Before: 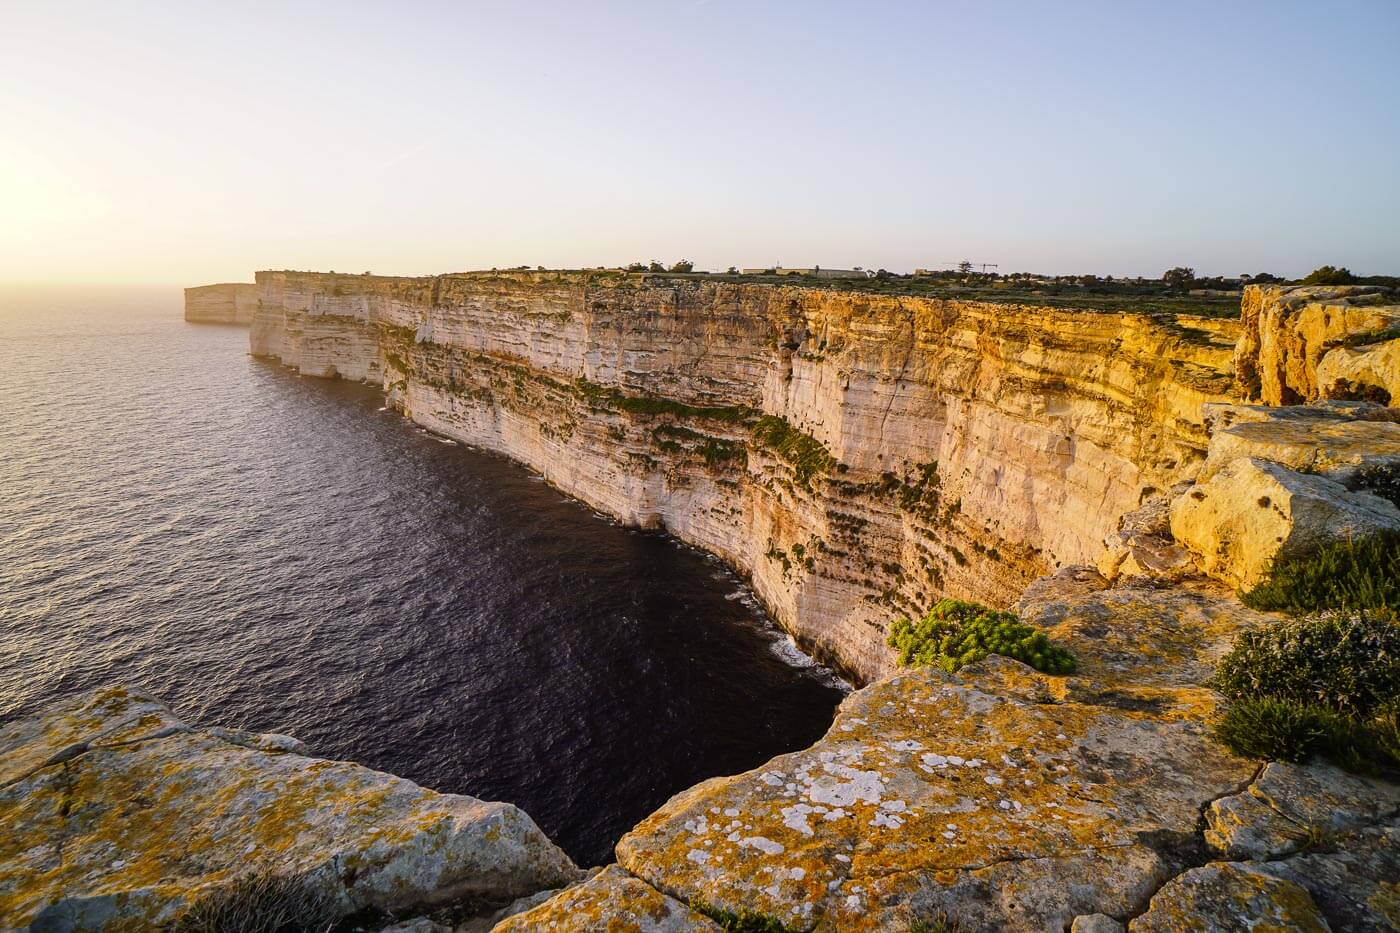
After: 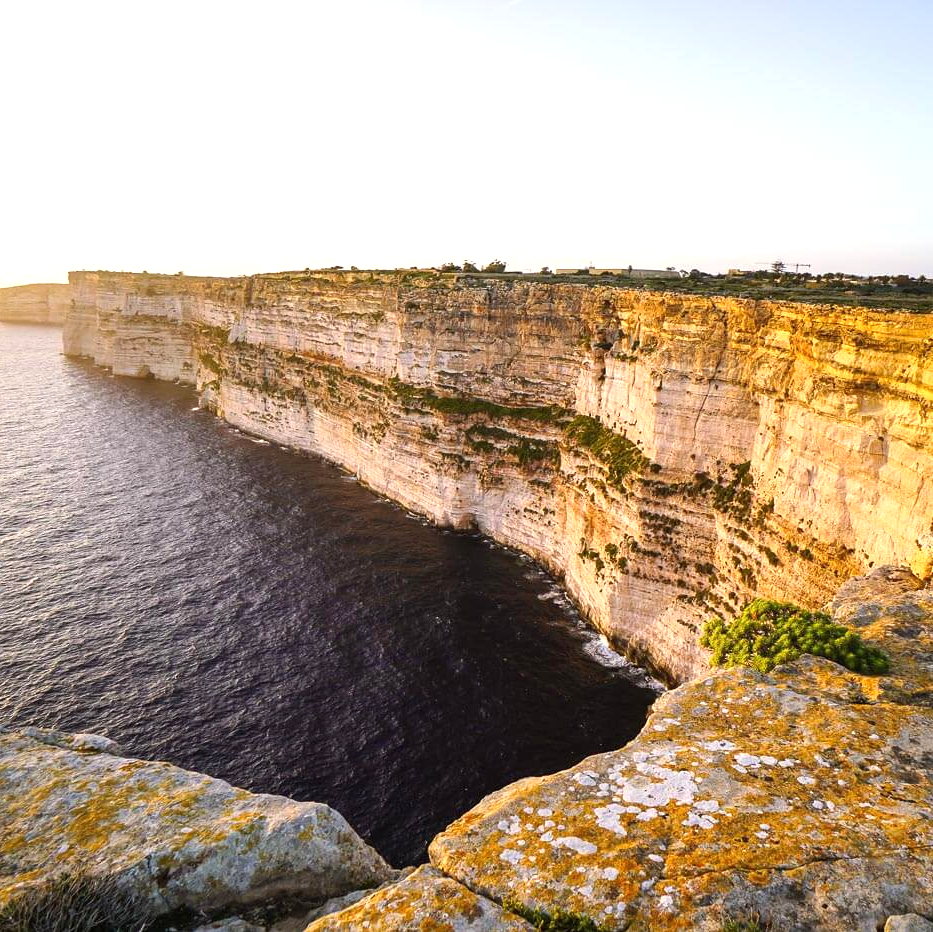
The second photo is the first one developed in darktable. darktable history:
exposure: black level correction 0, exposure 0.7 EV, compensate exposure bias true, compensate highlight preservation false
crop and rotate: left 13.409%, right 19.924%
